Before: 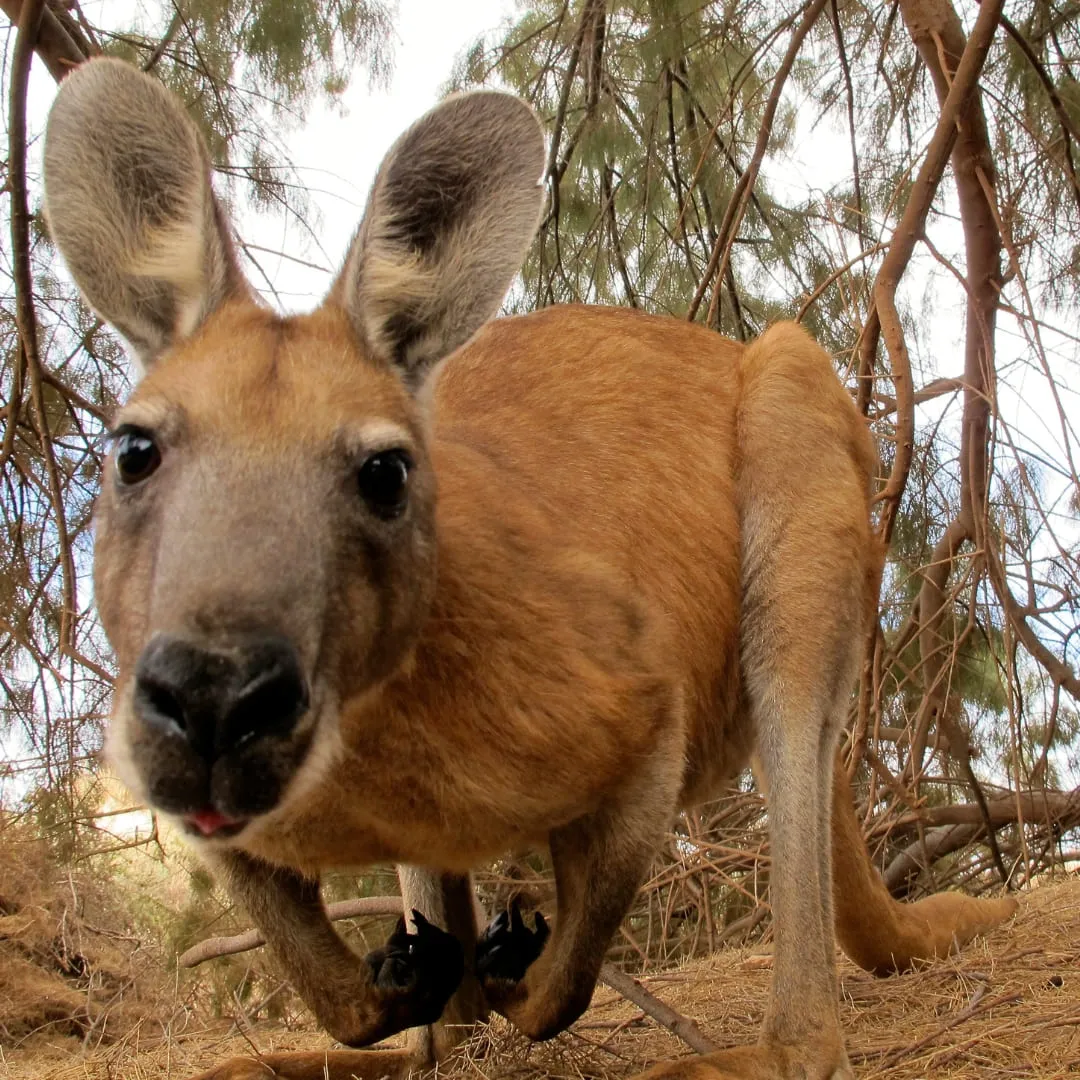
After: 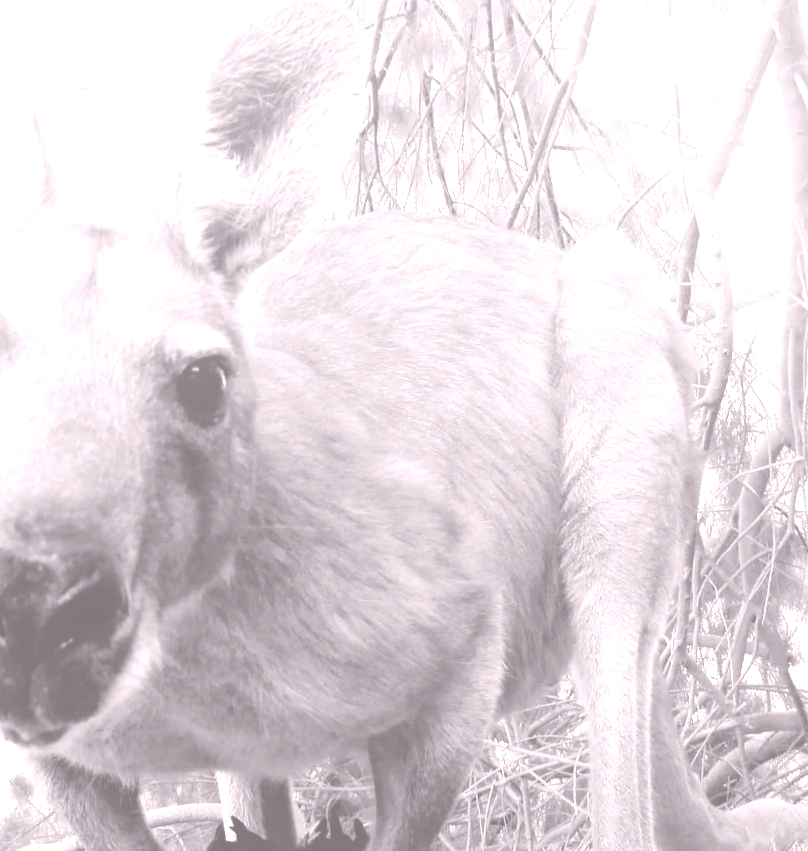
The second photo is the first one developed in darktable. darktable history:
color balance rgb: linear chroma grading › global chroma 10%, perceptual saturation grading › global saturation 30%, global vibrance 10%
crop: left 16.768%, top 8.653%, right 8.362%, bottom 12.485%
bloom: size 38%, threshold 95%, strength 30%
colorize: hue 25.2°, saturation 83%, source mix 82%, lightness 79%, version 1
